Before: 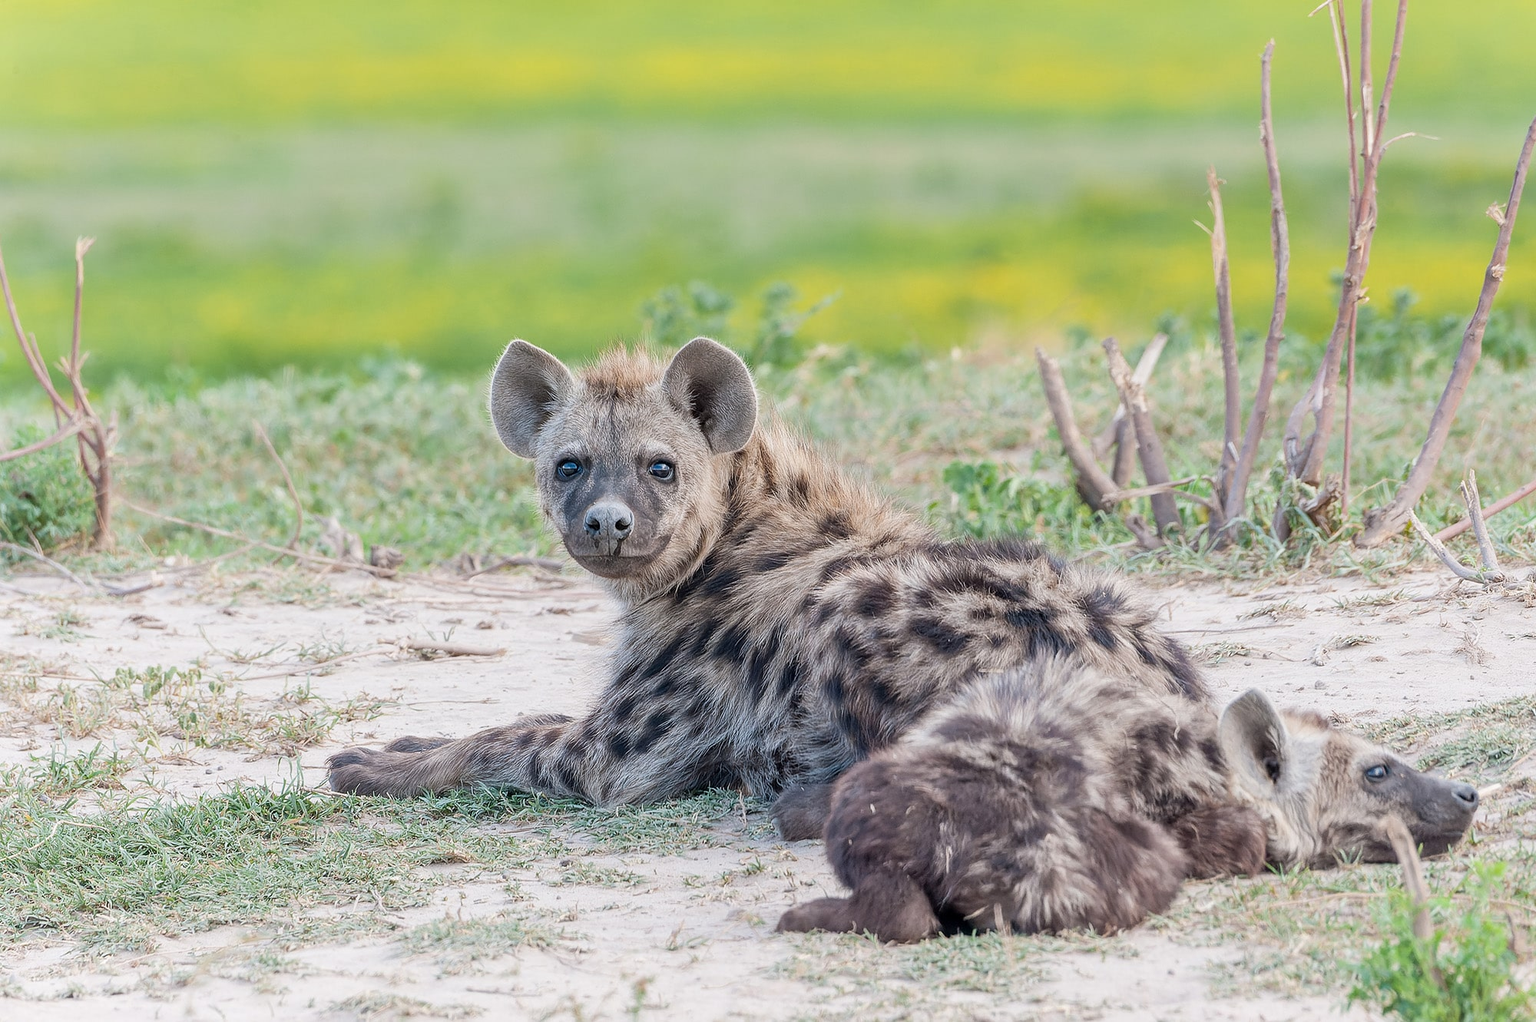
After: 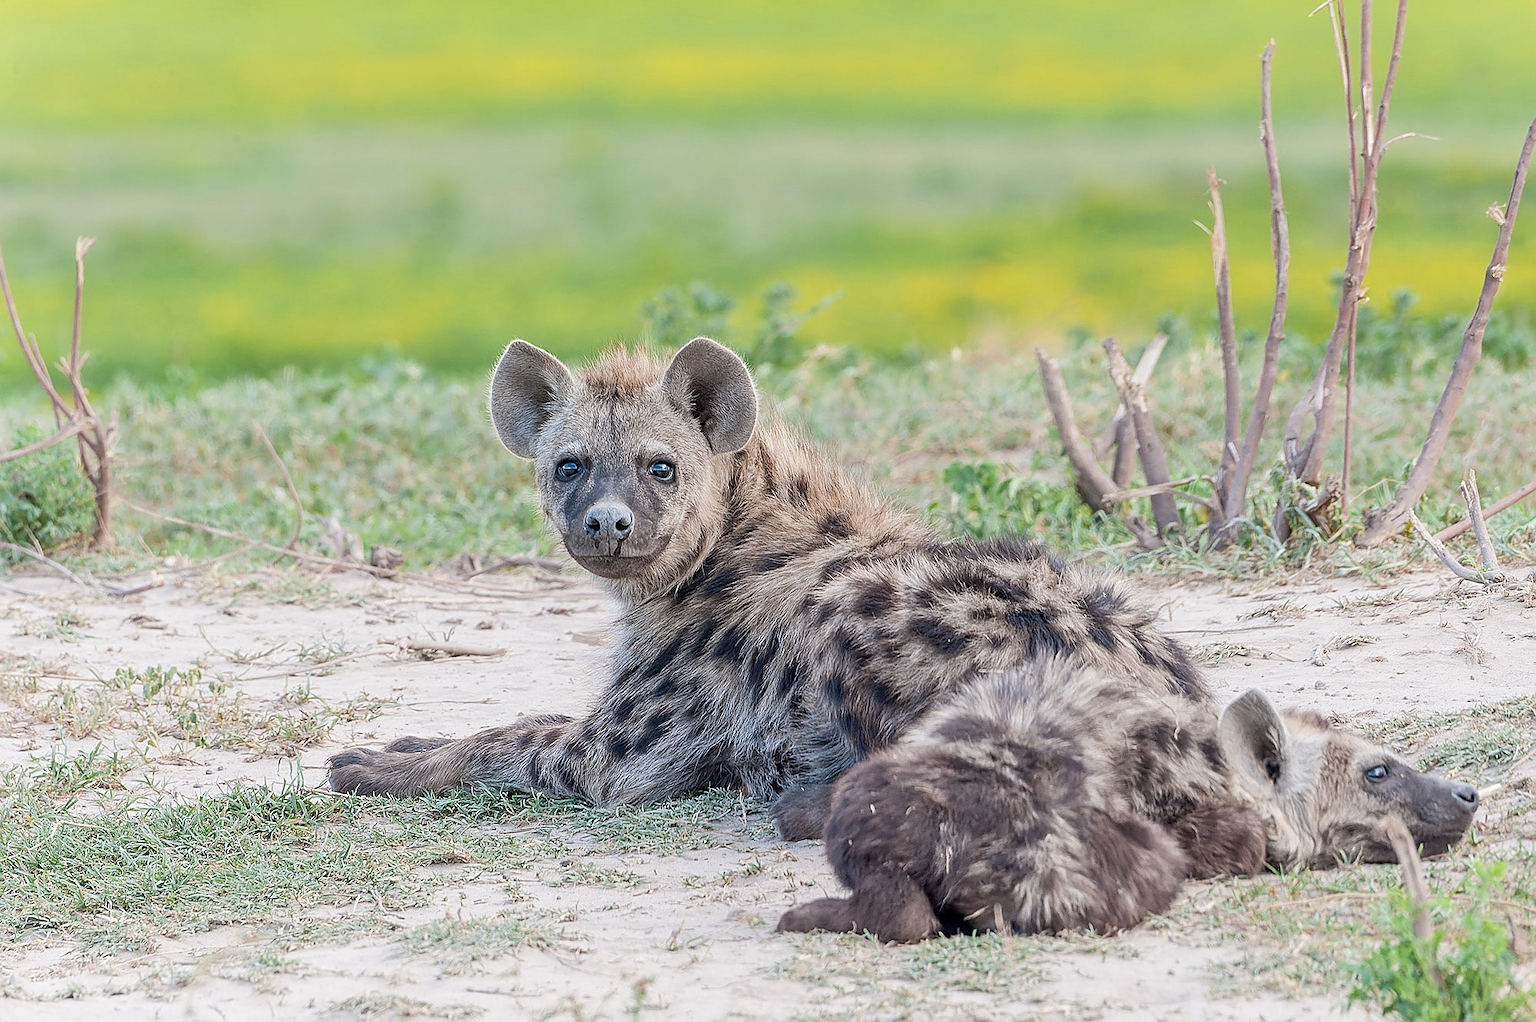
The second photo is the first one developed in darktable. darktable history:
sharpen: on, module defaults
color zones: curves: ch0 [(0.068, 0.464) (0.25, 0.5) (0.48, 0.508) (0.75, 0.536) (0.886, 0.476) (0.967, 0.456)]; ch1 [(0.066, 0.456) (0.25, 0.5) (0.616, 0.508) (0.746, 0.56) (0.934, 0.444)]
